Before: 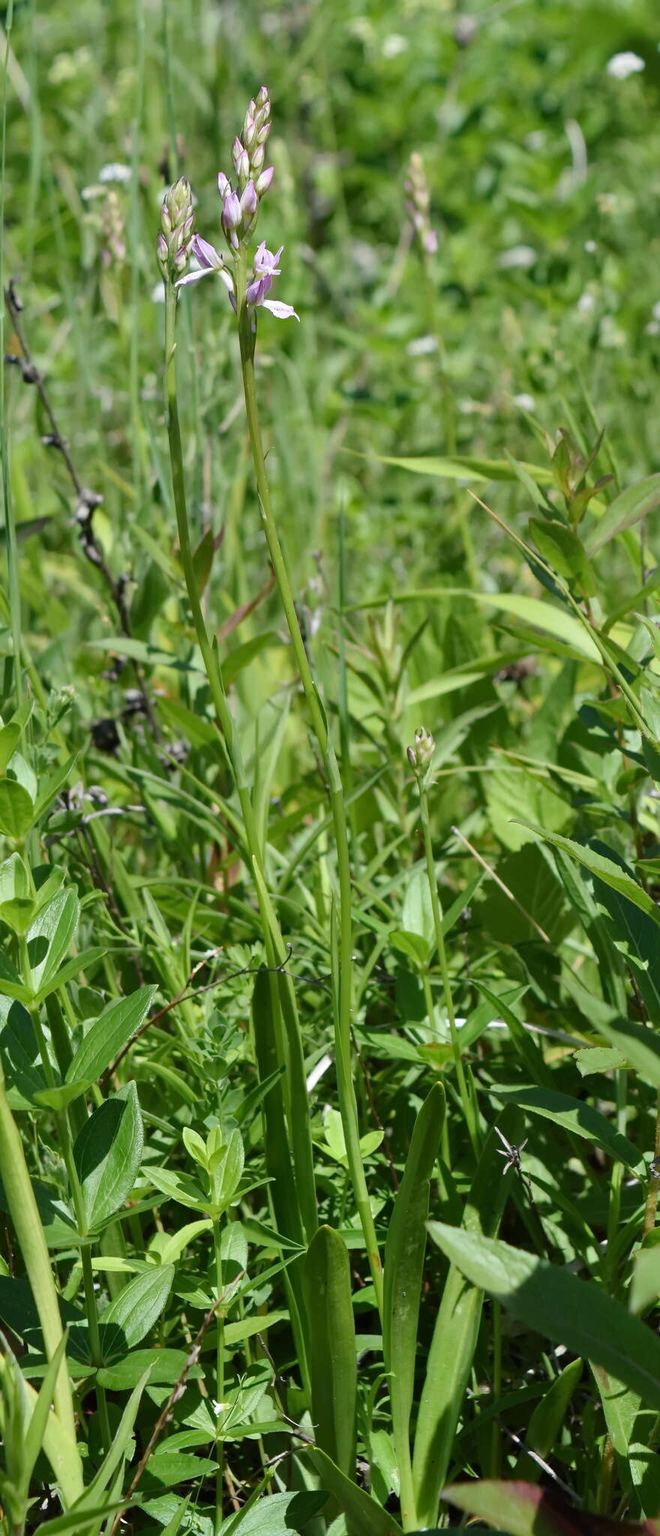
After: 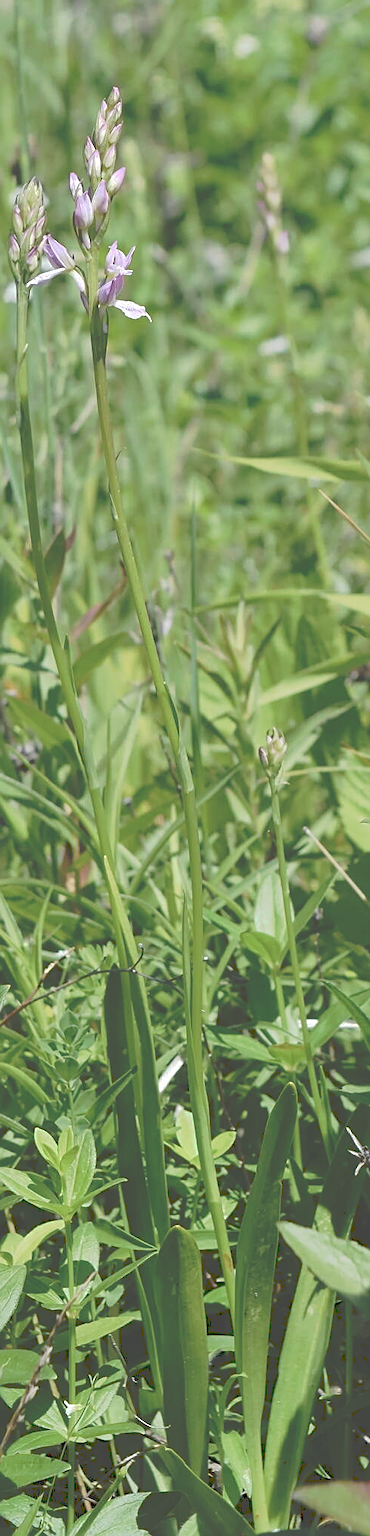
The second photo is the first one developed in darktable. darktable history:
crop and rotate: left 22.516%, right 21.234%
tone curve: curves: ch0 [(0, 0) (0.003, 0.278) (0.011, 0.282) (0.025, 0.282) (0.044, 0.29) (0.069, 0.295) (0.1, 0.306) (0.136, 0.316) (0.177, 0.33) (0.224, 0.358) (0.277, 0.403) (0.335, 0.451) (0.399, 0.505) (0.468, 0.558) (0.543, 0.611) (0.623, 0.679) (0.709, 0.751) (0.801, 0.815) (0.898, 0.863) (1, 1)], preserve colors none
sharpen: on, module defaults
